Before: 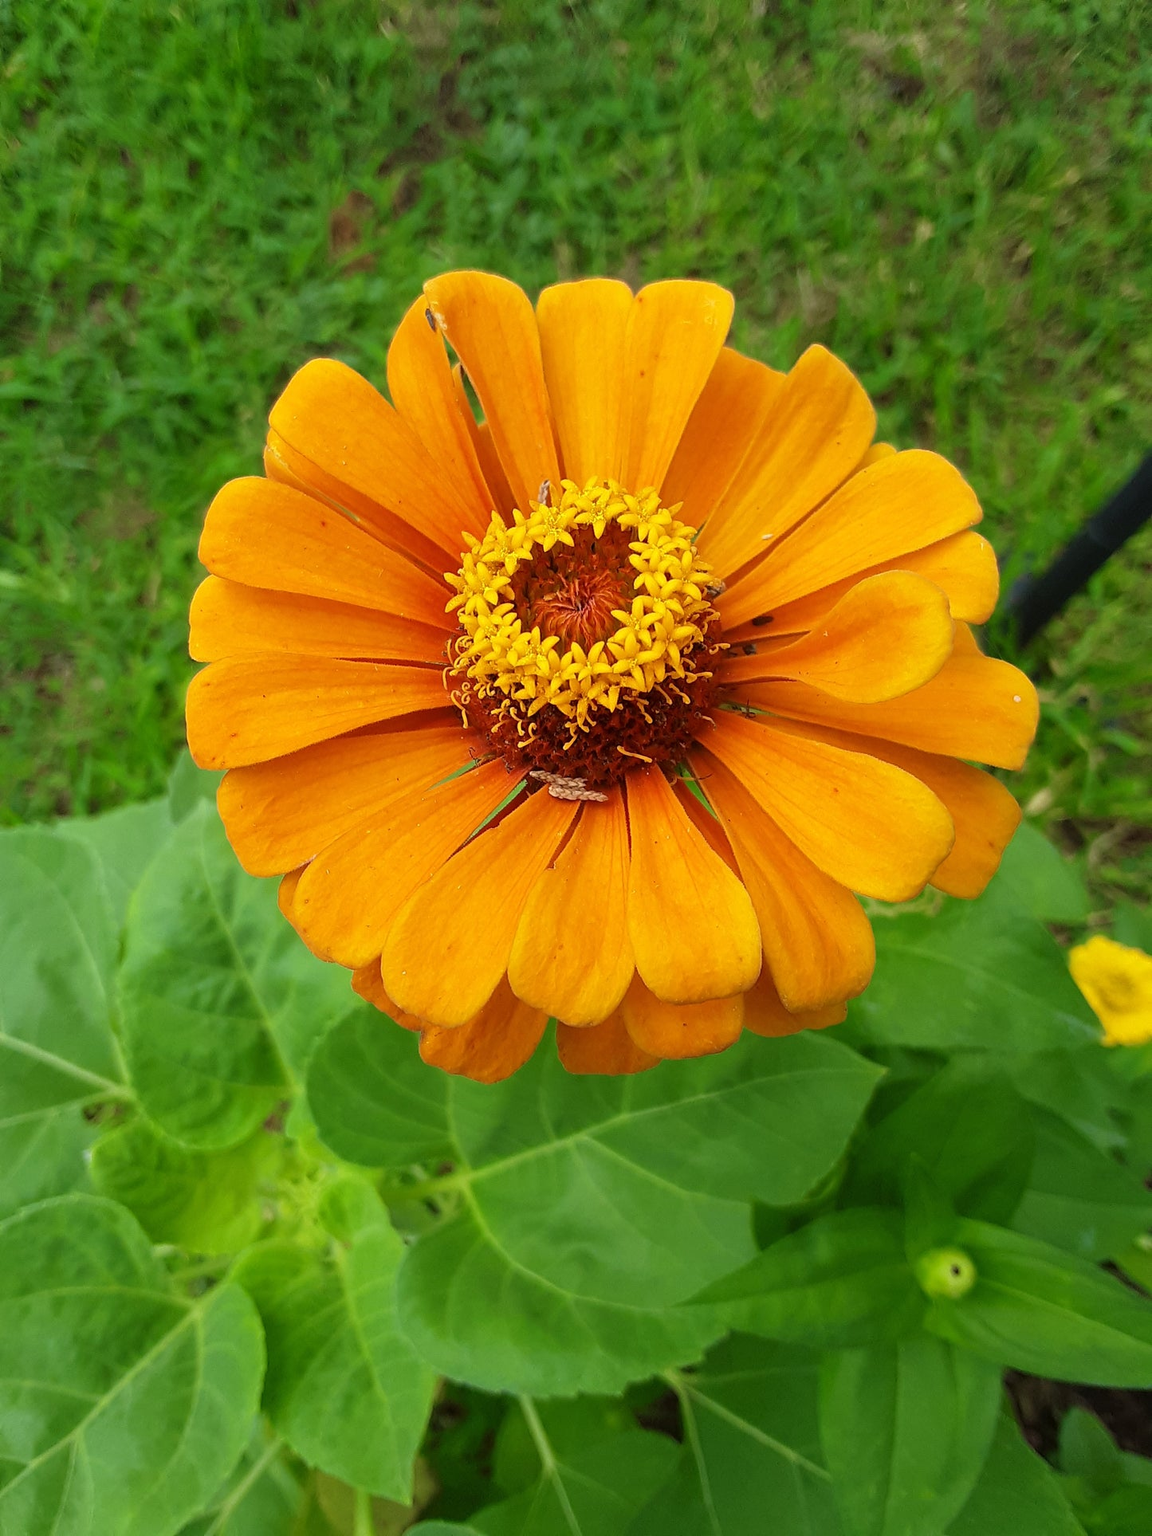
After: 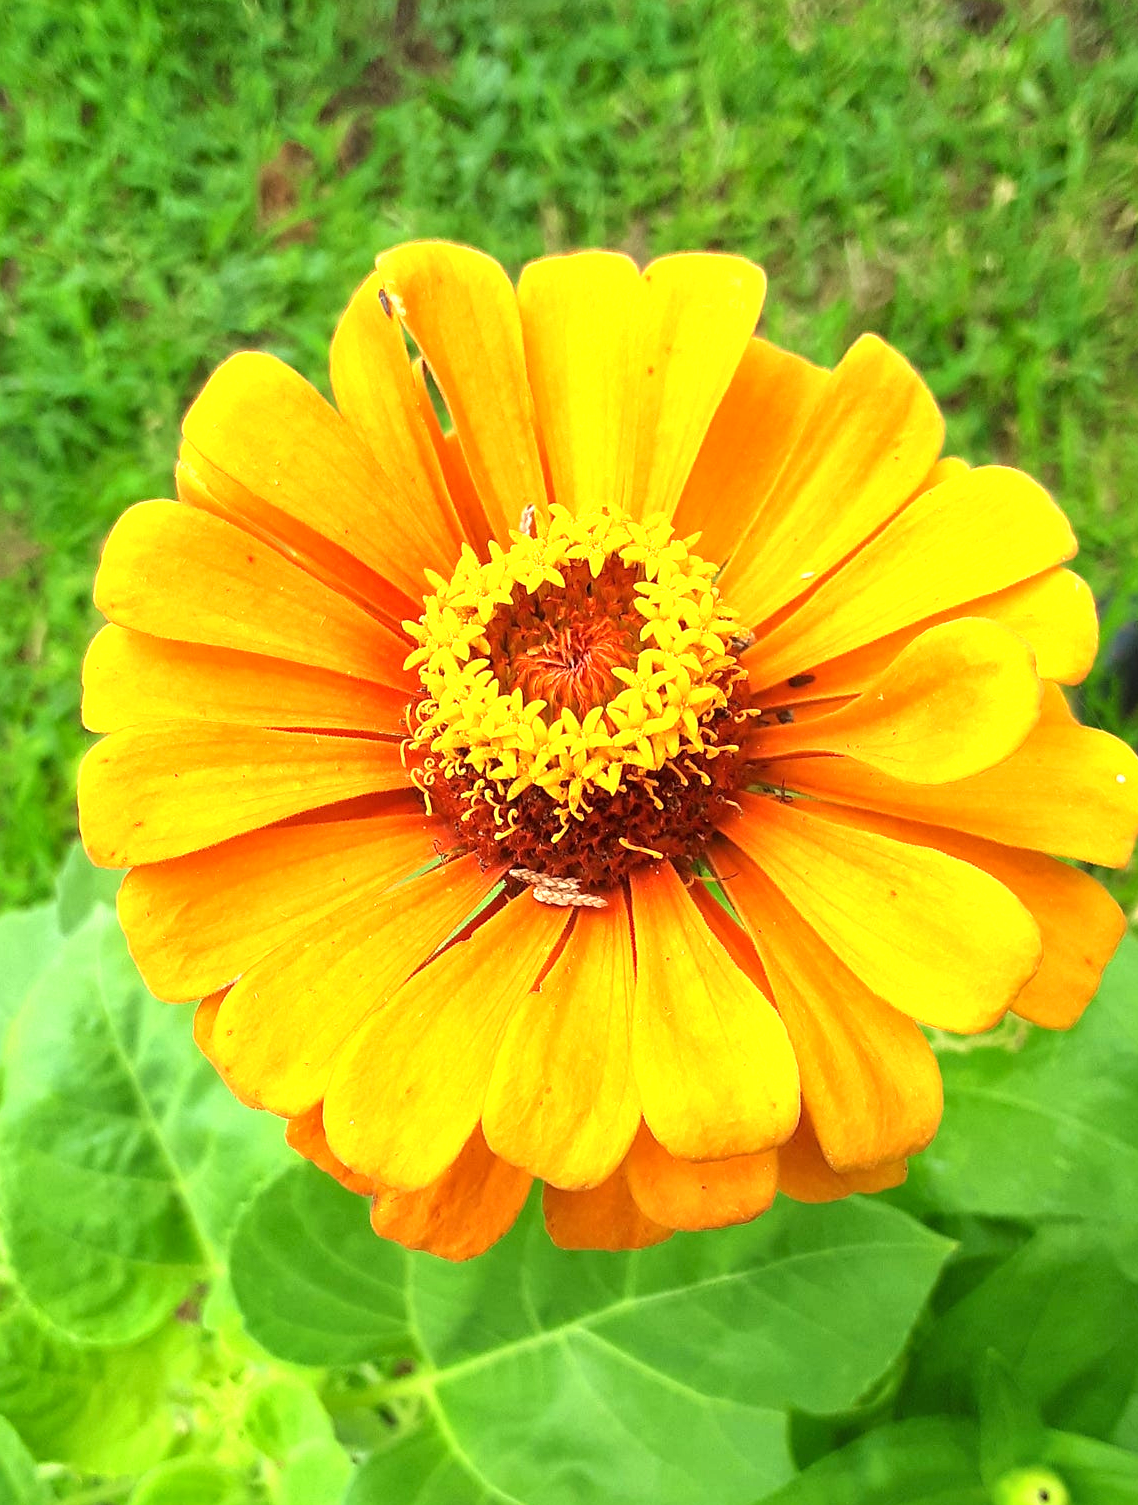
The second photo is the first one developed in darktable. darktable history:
exposure: black level correction 0, exposure 1.198 EV, compensate exposure bias true, compensate highlight preservation false
local contrast: mode bilateral grid, contrast 20, coarseness 50, detail 120%, midtone range 0.2
white balance: emerald 1
crop and rotate: left 10.77%, top 5.1%, right 10.41%, bottom 16.76%
